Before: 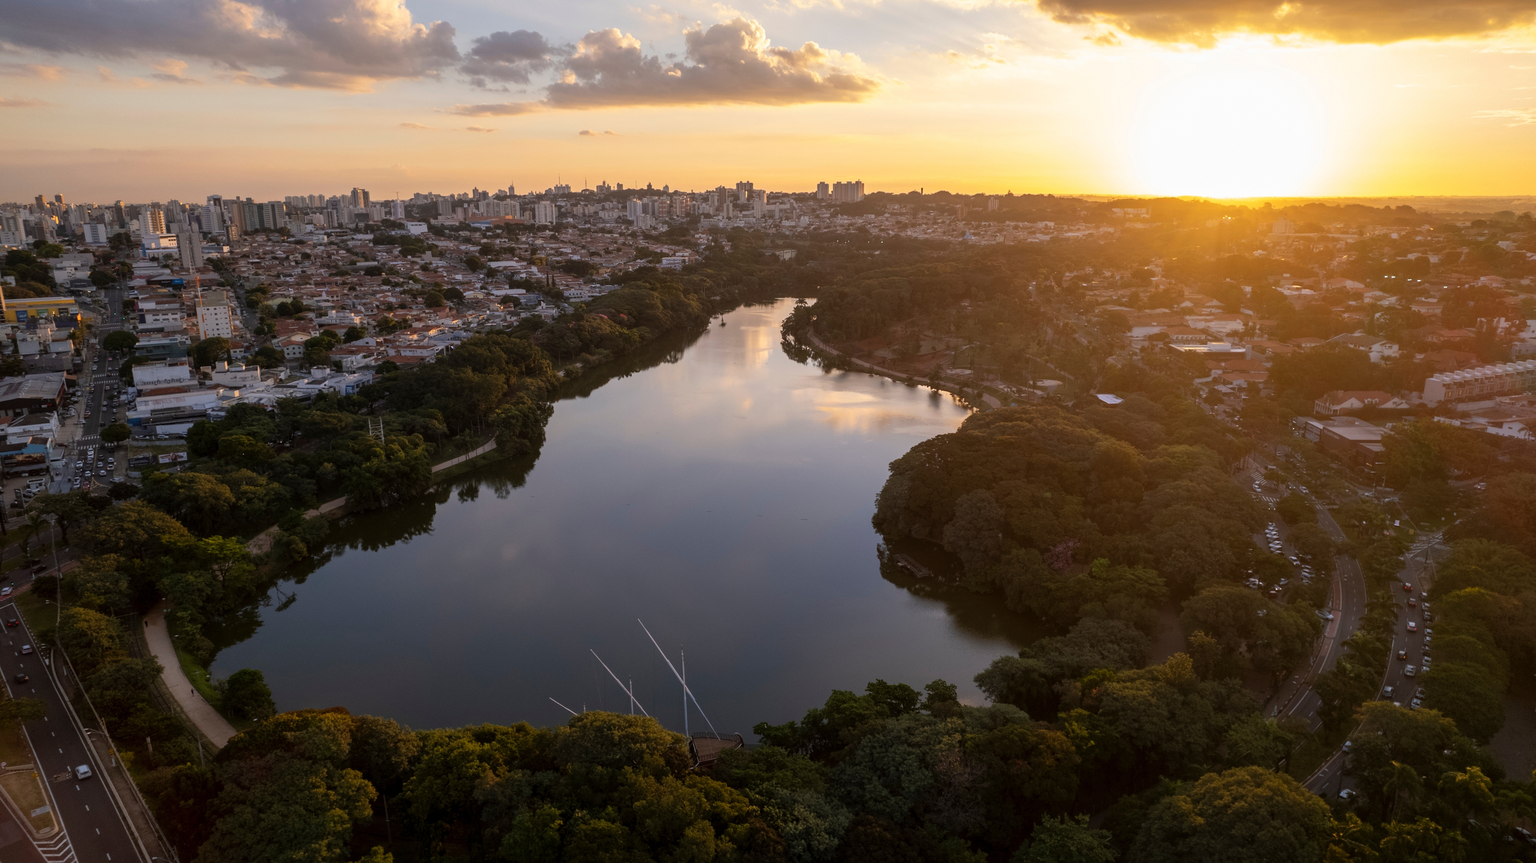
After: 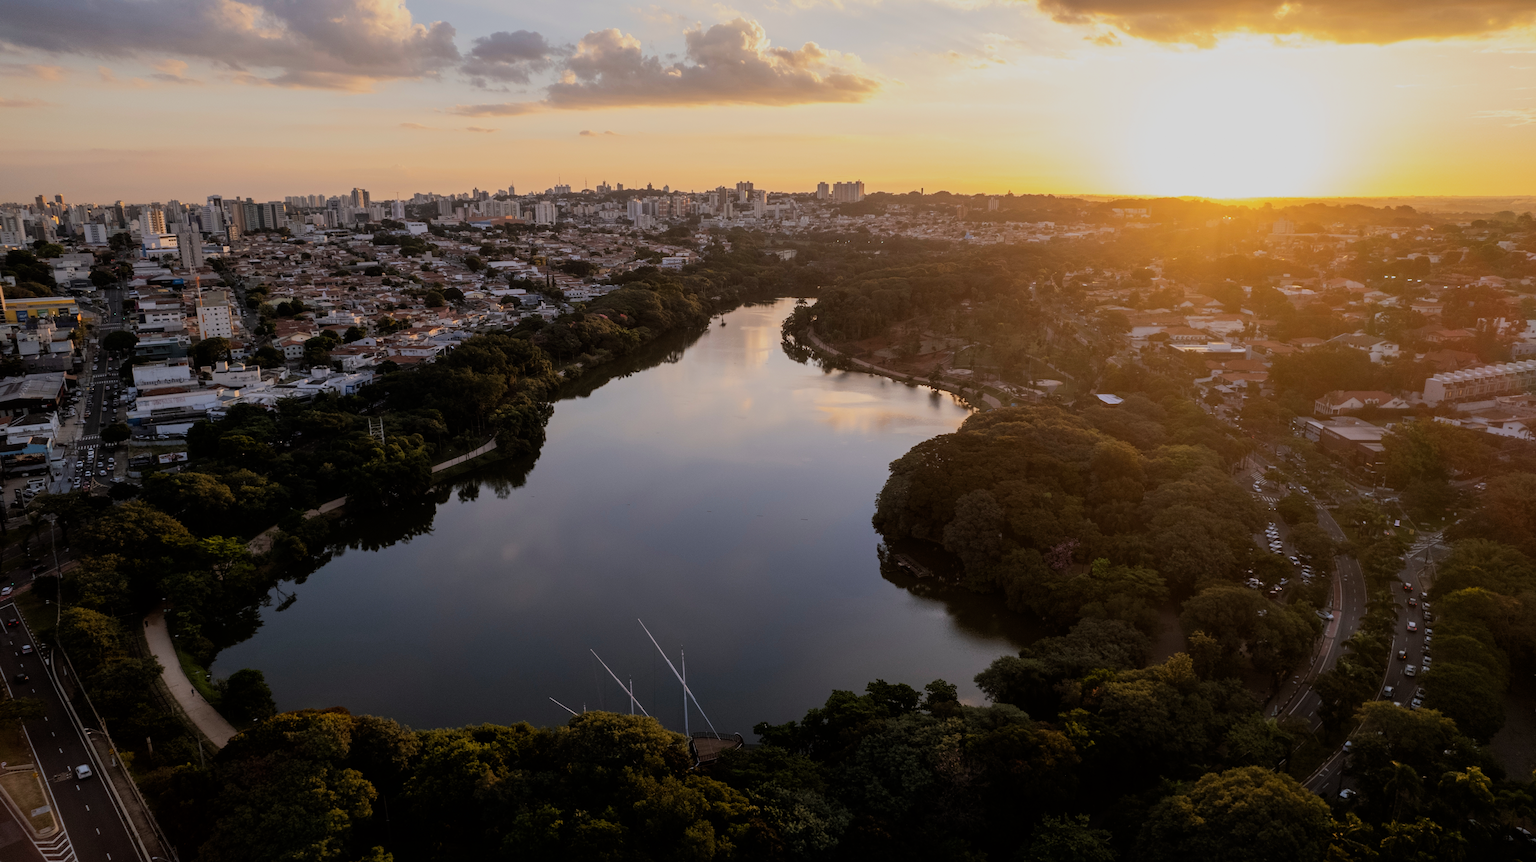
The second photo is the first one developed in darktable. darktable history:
filmic rgb: black relative exposure -7.65 EV, white relative exposure 4.56 EV, hardness 3.61, contrast 1.058
tone equalizer: edges refinement/feathering 500, mask exposure compensation -1.57 EV, preserve details no
